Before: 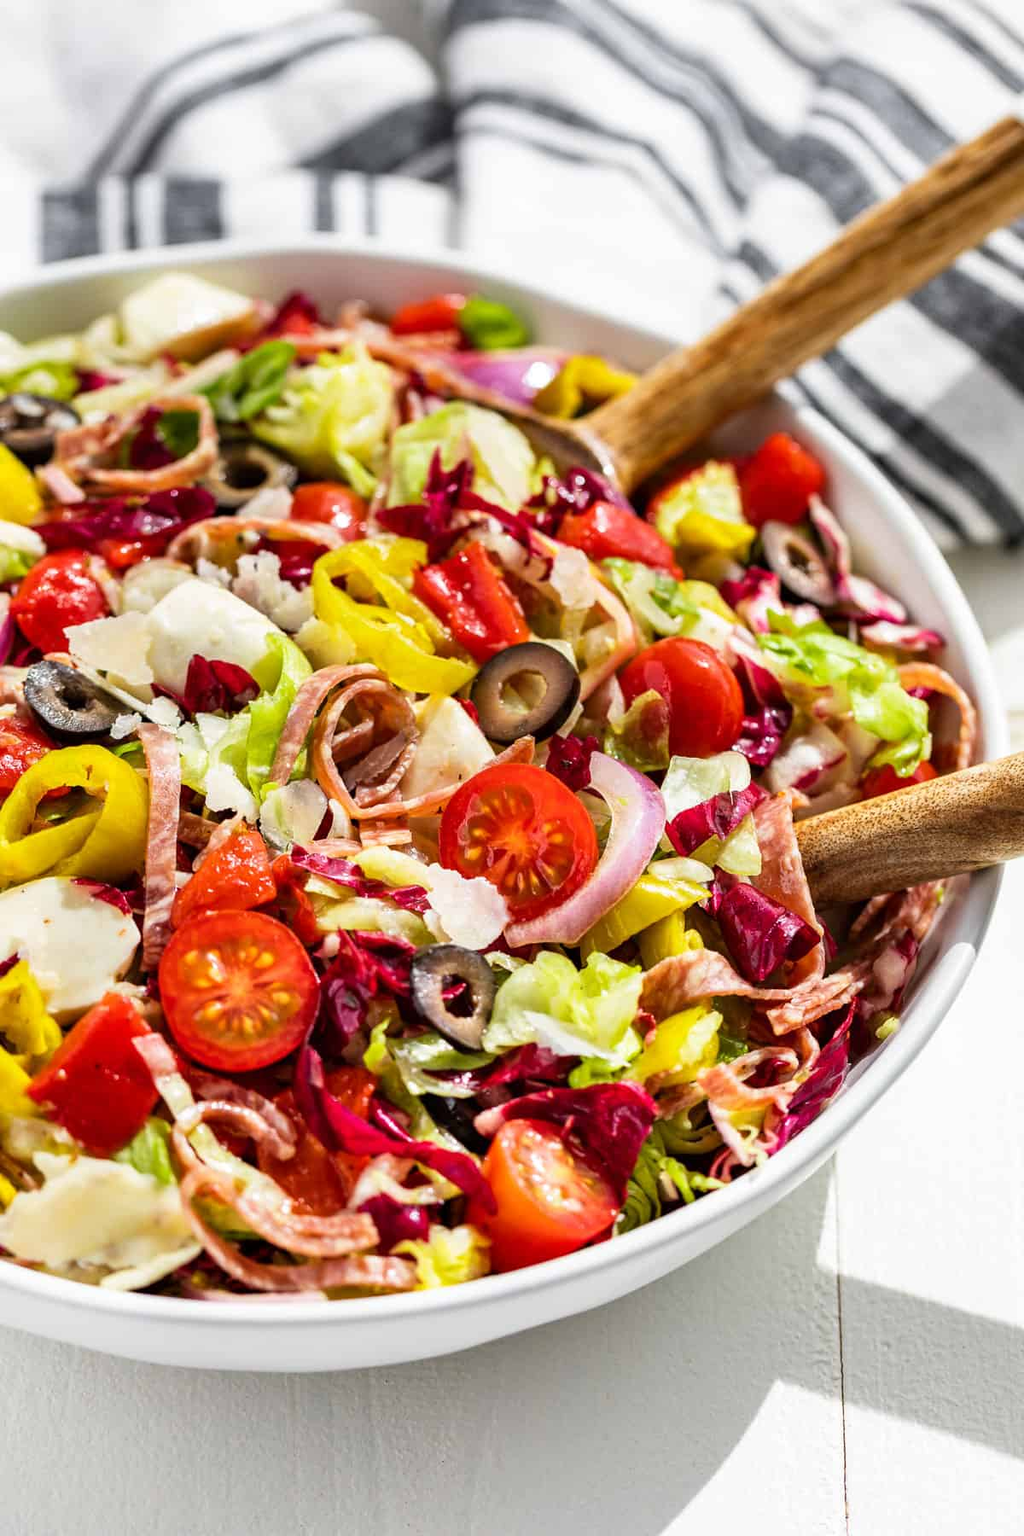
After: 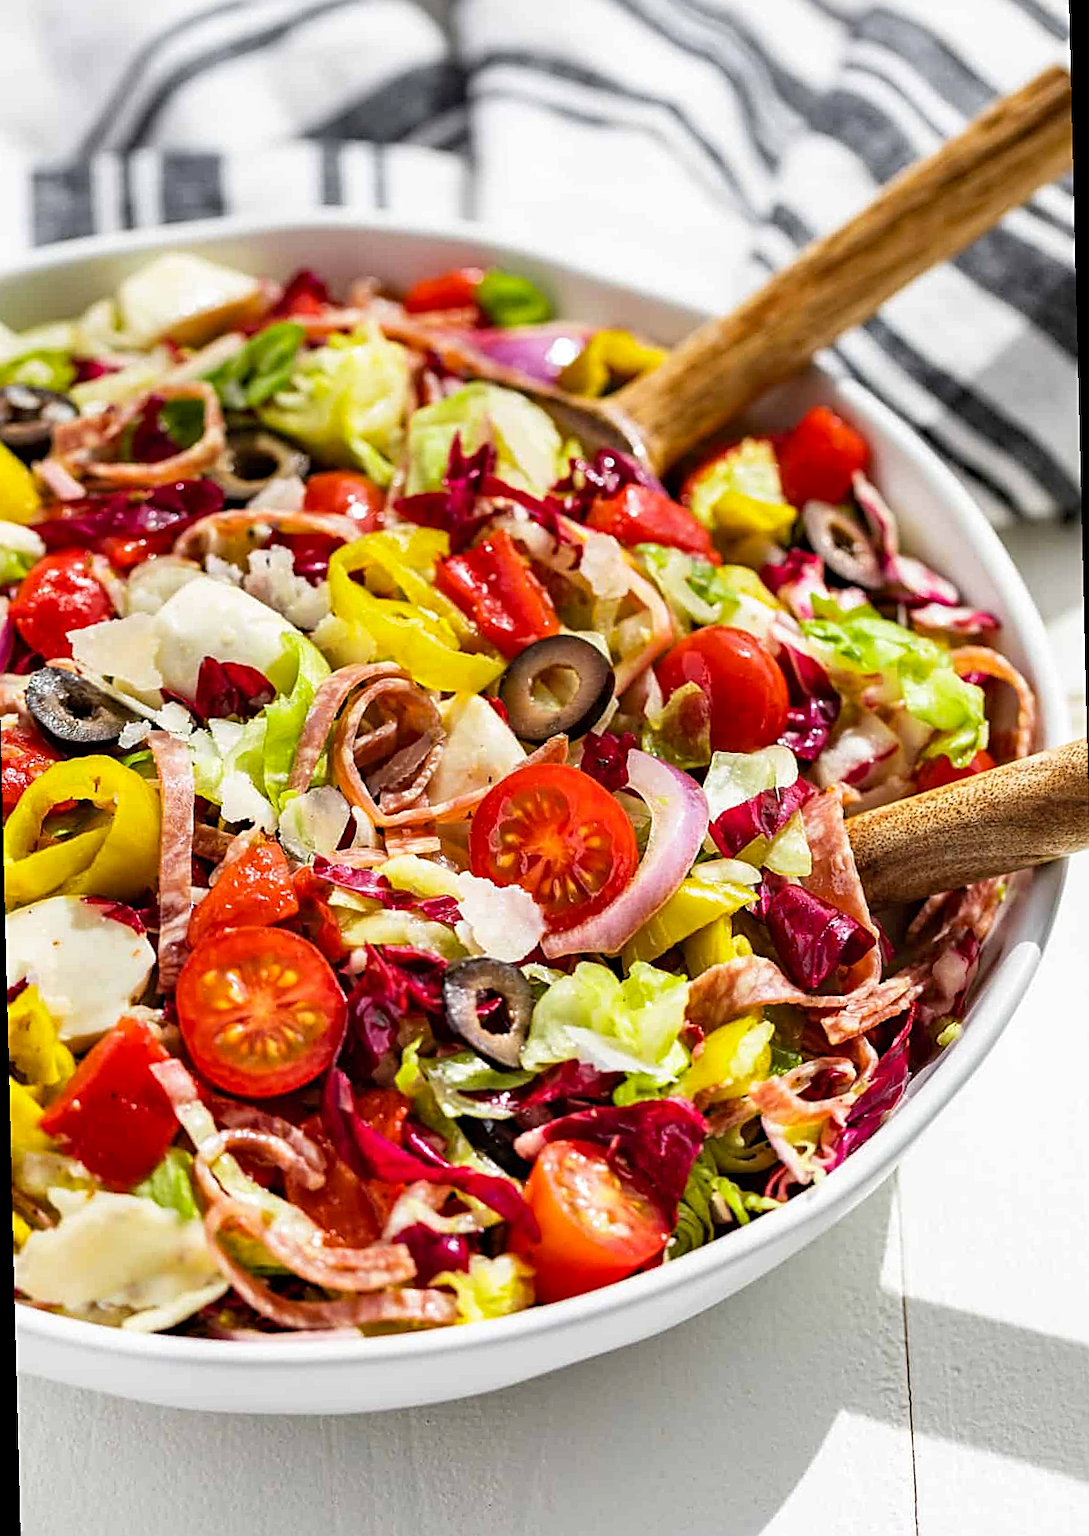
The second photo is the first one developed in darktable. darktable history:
rotate and perspective: rotation -1.42°, crop left 0.016, crop right 0.984, crop top 0.035, crop bottom 0.965
sharpen: on, module defaults
haze removal: compatibility mode true, adaptive false
